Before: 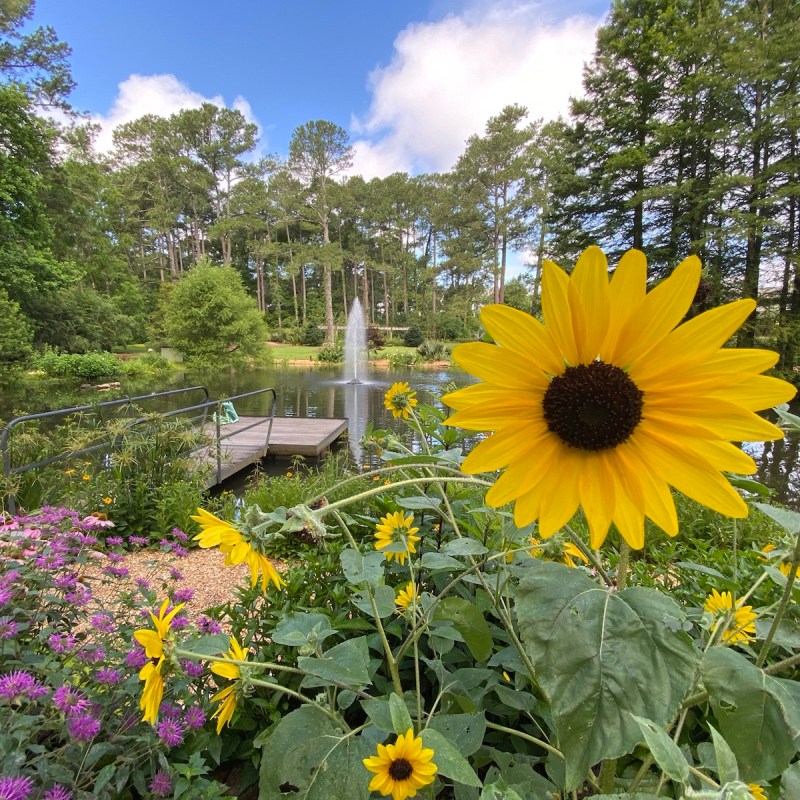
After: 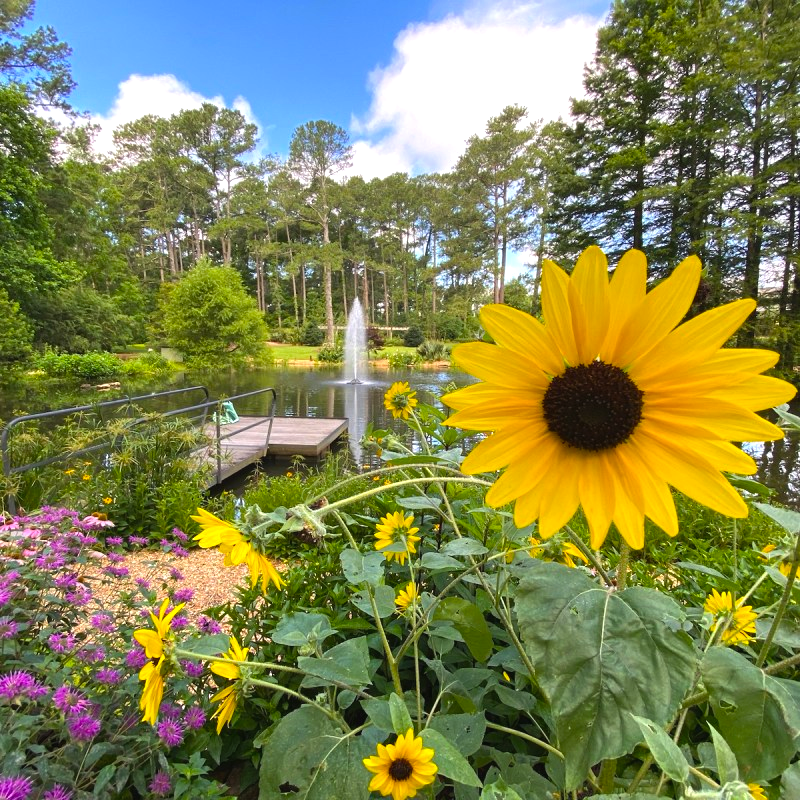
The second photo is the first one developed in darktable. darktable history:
color balance rgb: global offset › luminance 0.225%, linear chroma grading › global chroma 0.603%, perceptual saturation grading › global saturation 25.714%, perceptual brilliance grading › highlights 11.338%
